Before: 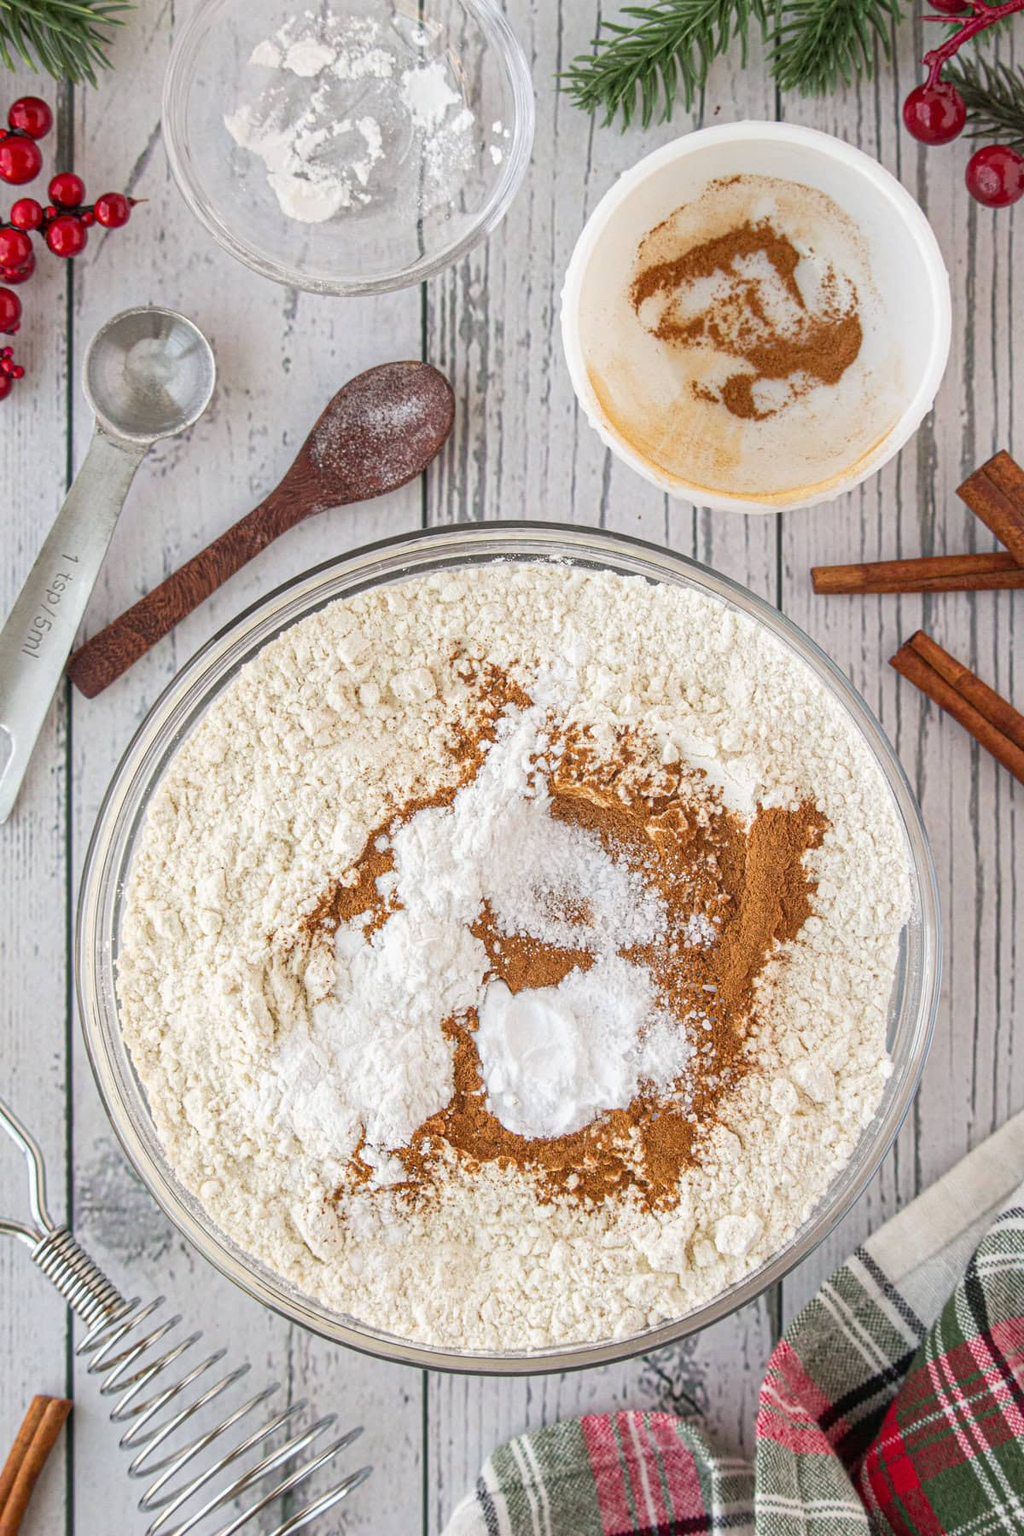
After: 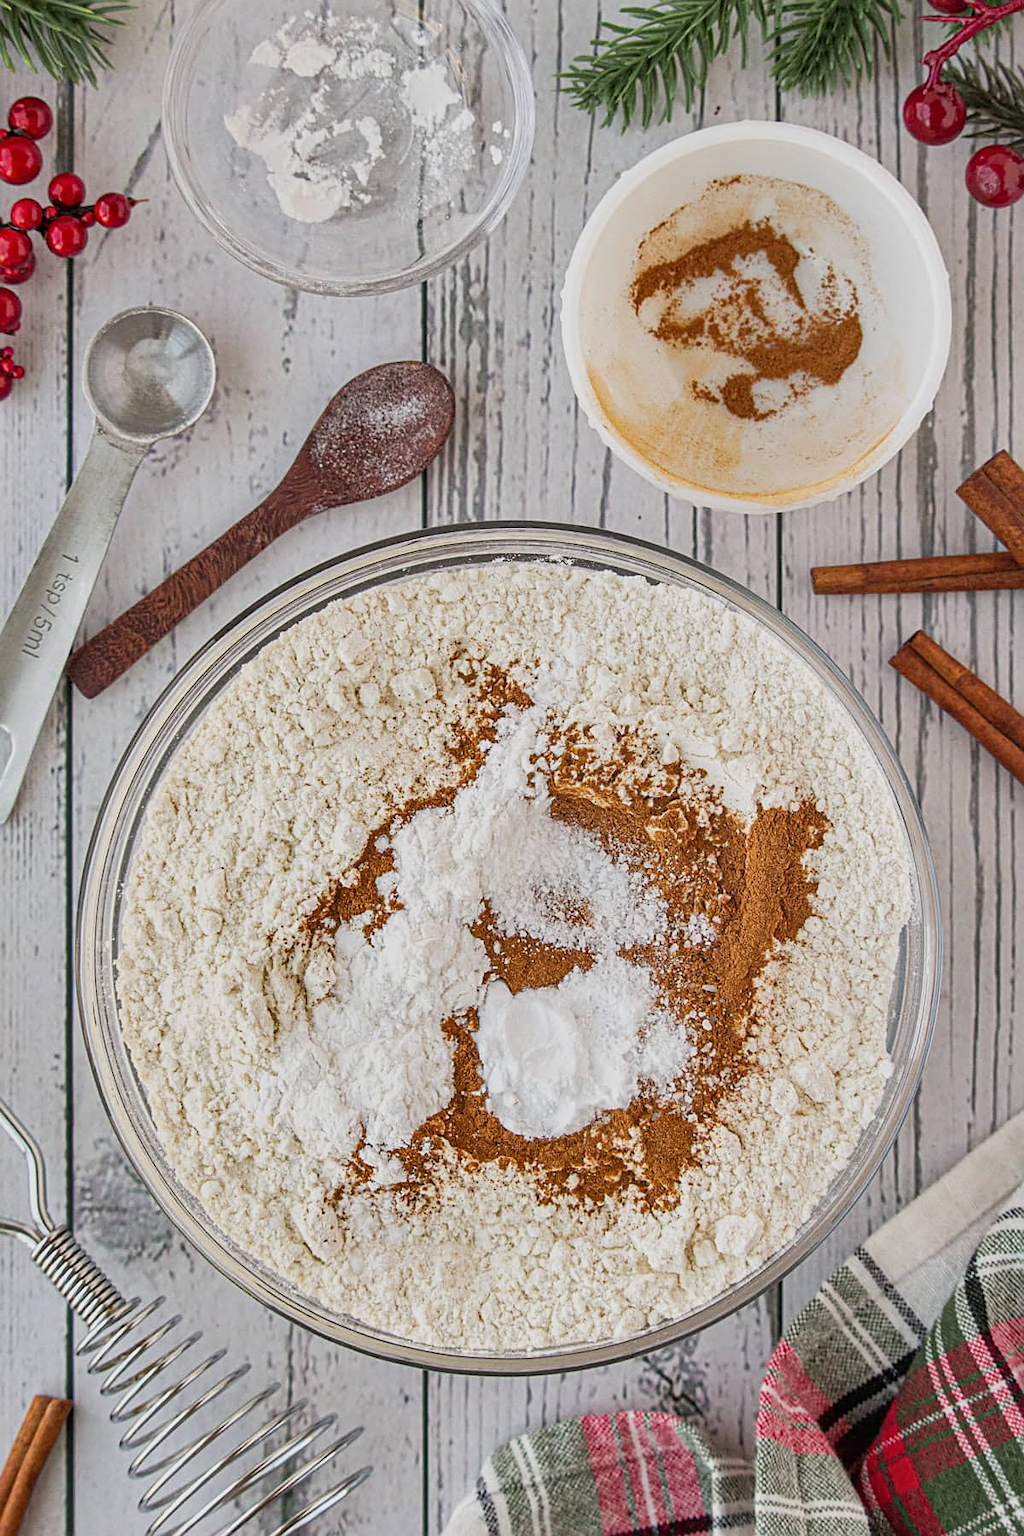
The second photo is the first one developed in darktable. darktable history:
shadows and highlights: low approximation 0.01, soften with gaussian
filmic rgb: black relative exposure -14.19 EV, white relative exposure 3.39 EV, hardness 7.89, preserve chrominance max RGB
sharpen: on, module defaults
